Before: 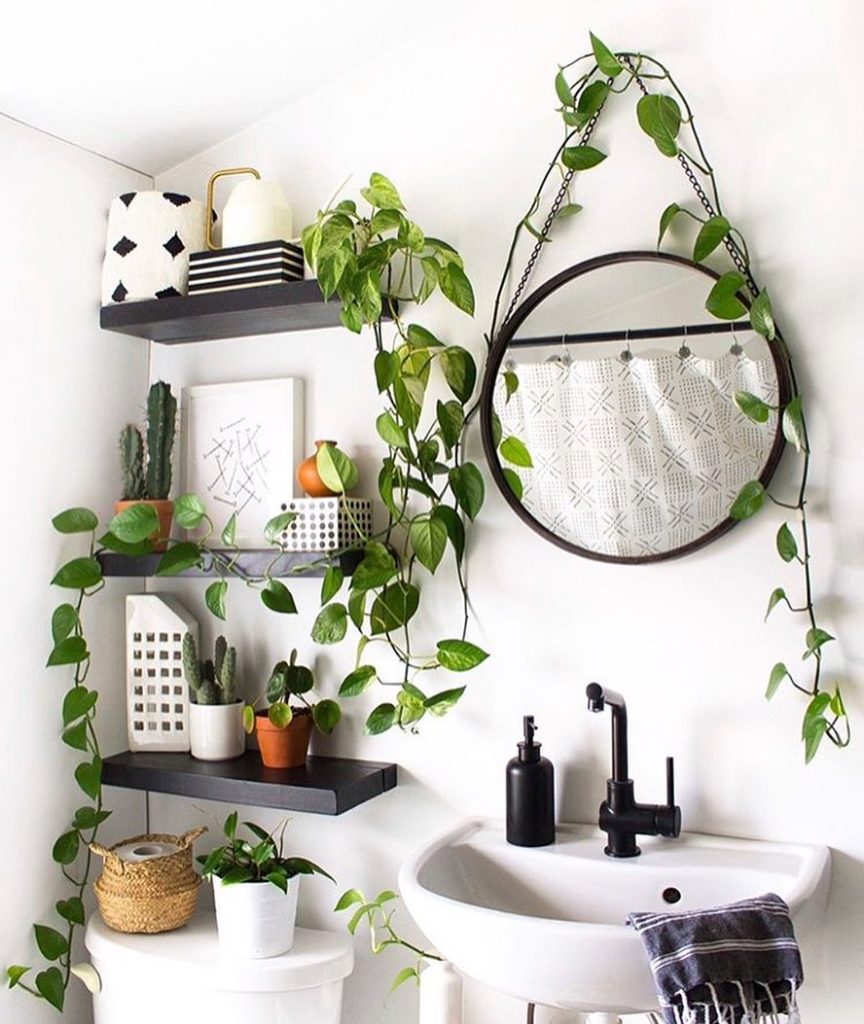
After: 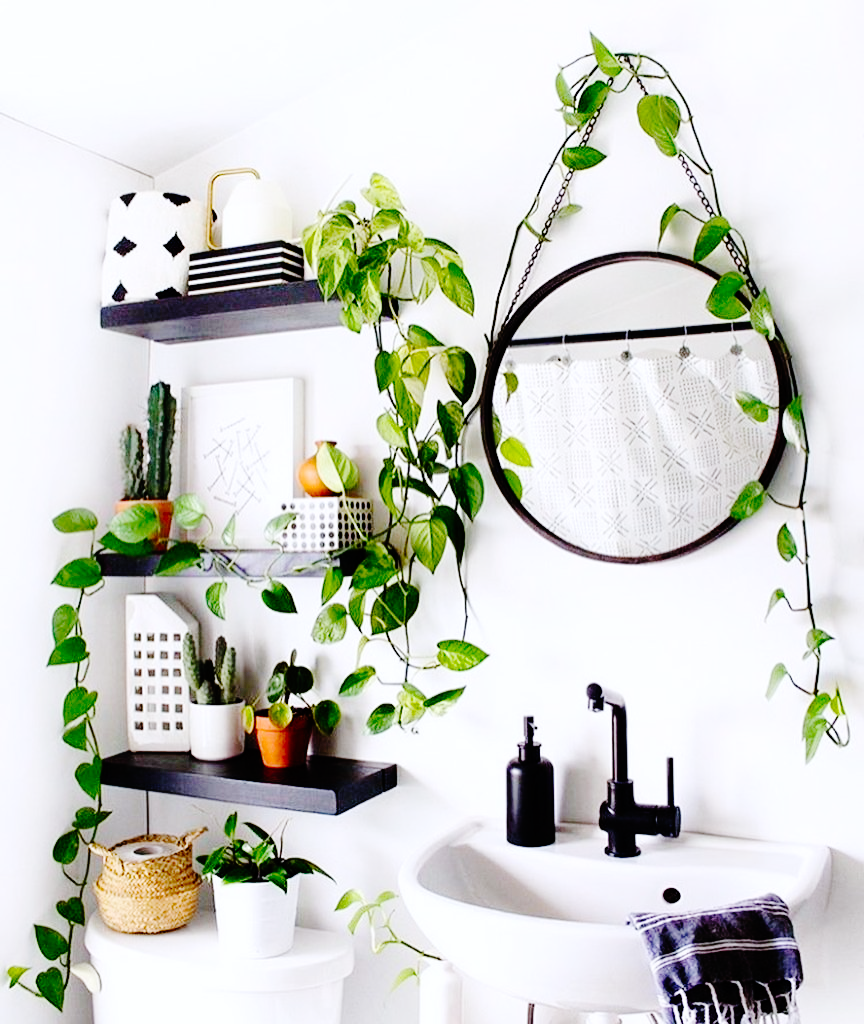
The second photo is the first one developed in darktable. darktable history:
color calibration: illuminant as shot in camera, x 0.358, y 0.373, temperature 4628.91 K
base curve: curves: ch0 [(0, 0) (0.036, 0.01) (0.123, 0.254) (0.258, 0.504) (0.507, 0.748) (1, 1)], preserve colors none
